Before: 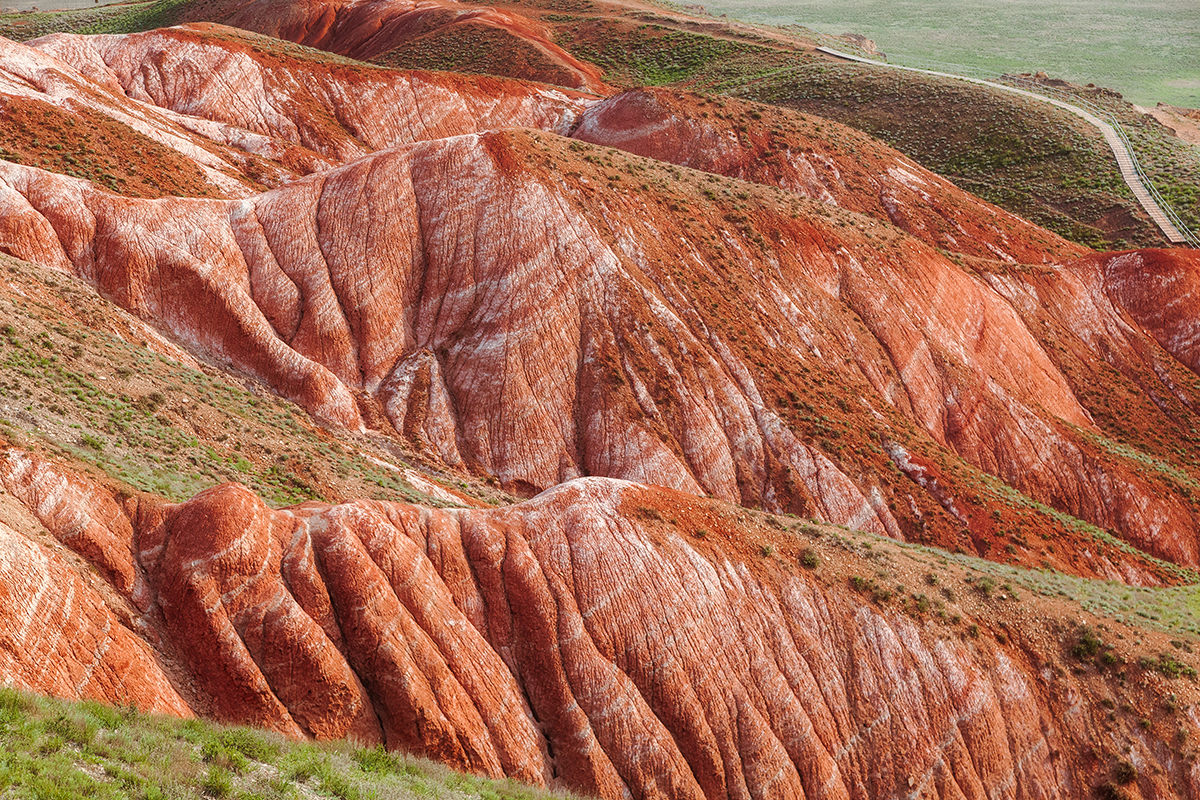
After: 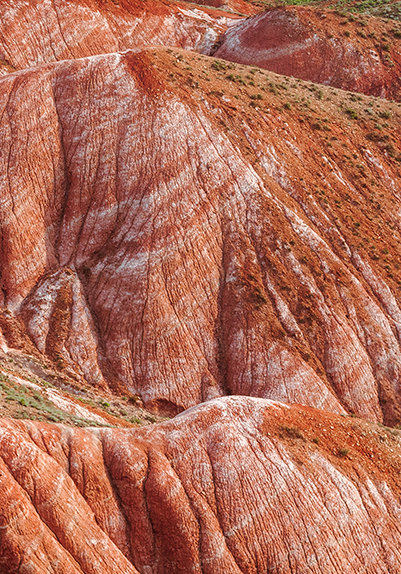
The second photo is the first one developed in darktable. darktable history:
crop and rotate: left 29.838%, top 10.2%, right 36.694%, bottom 17.948%
